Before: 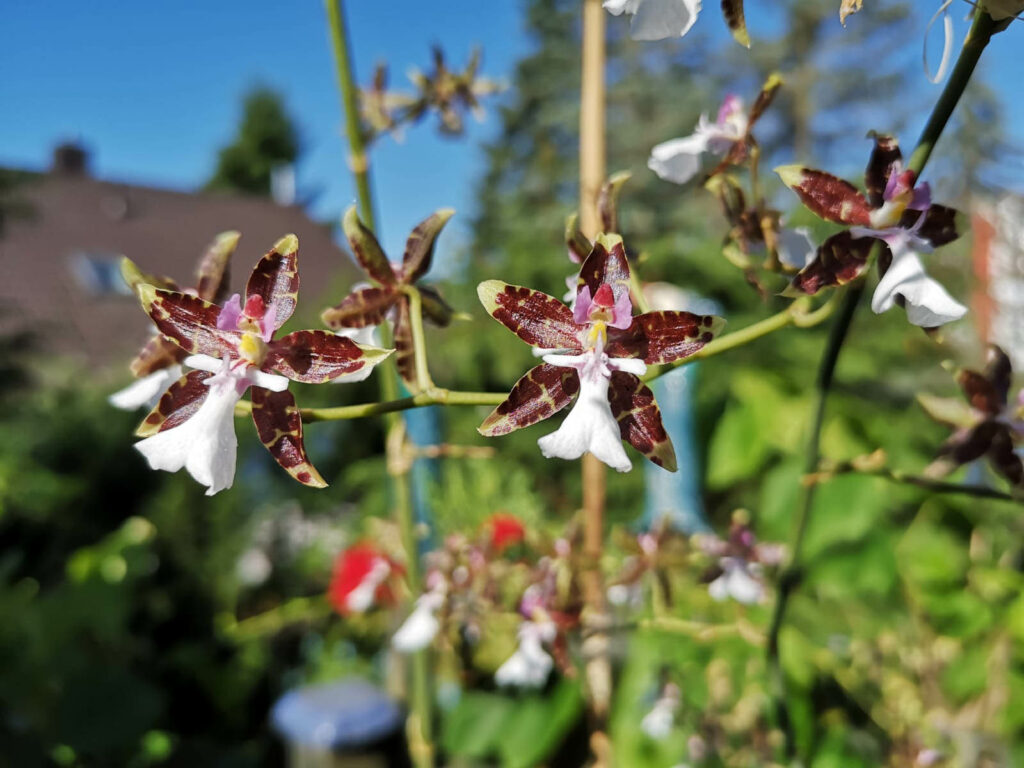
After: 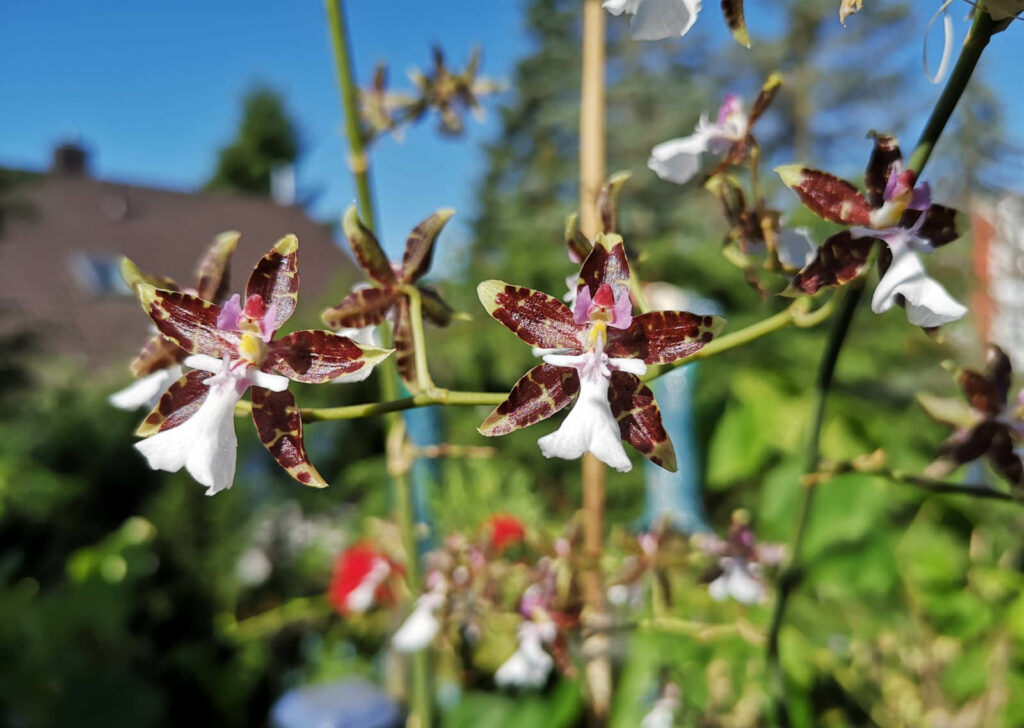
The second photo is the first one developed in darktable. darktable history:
crop and rotate: top 0.009%, bottom 5.098%
